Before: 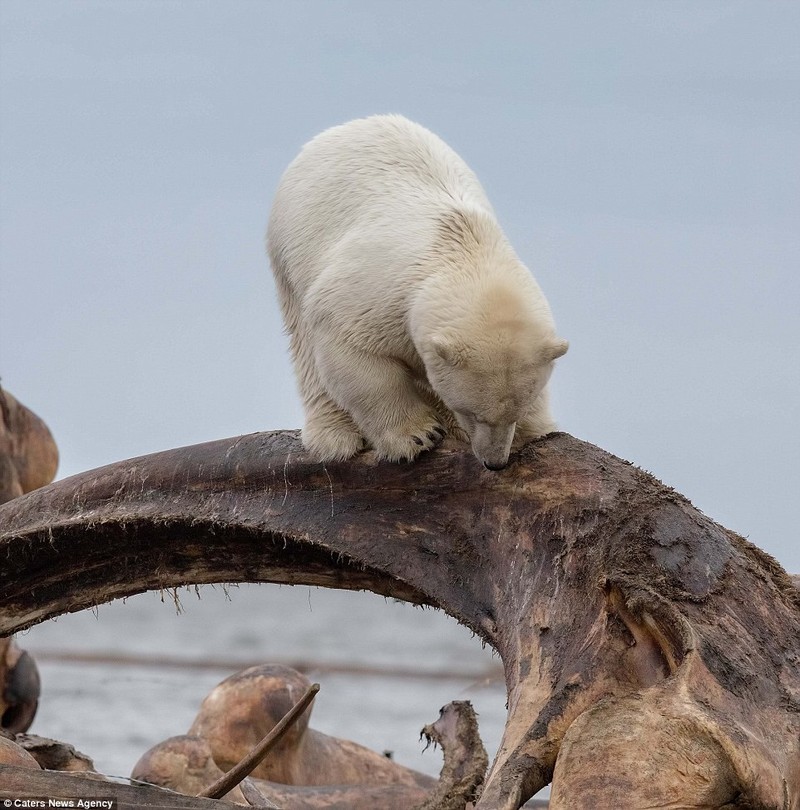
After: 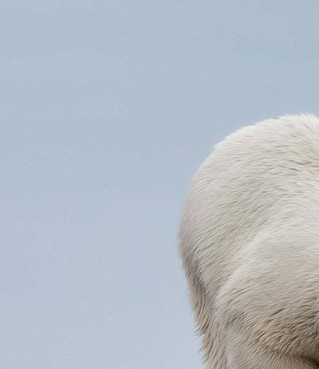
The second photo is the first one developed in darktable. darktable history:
crop and rotate: left 11.101%, top 0.062%, right 48.935%, bottom 54.368%
